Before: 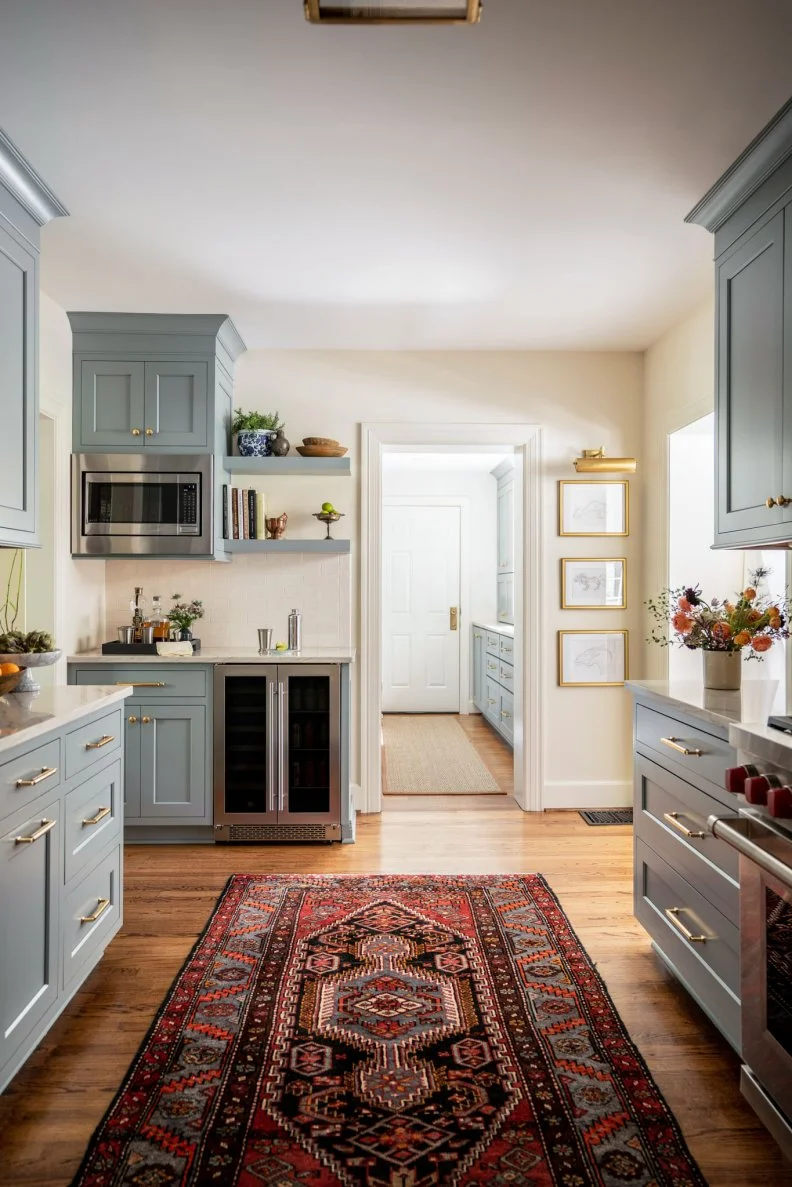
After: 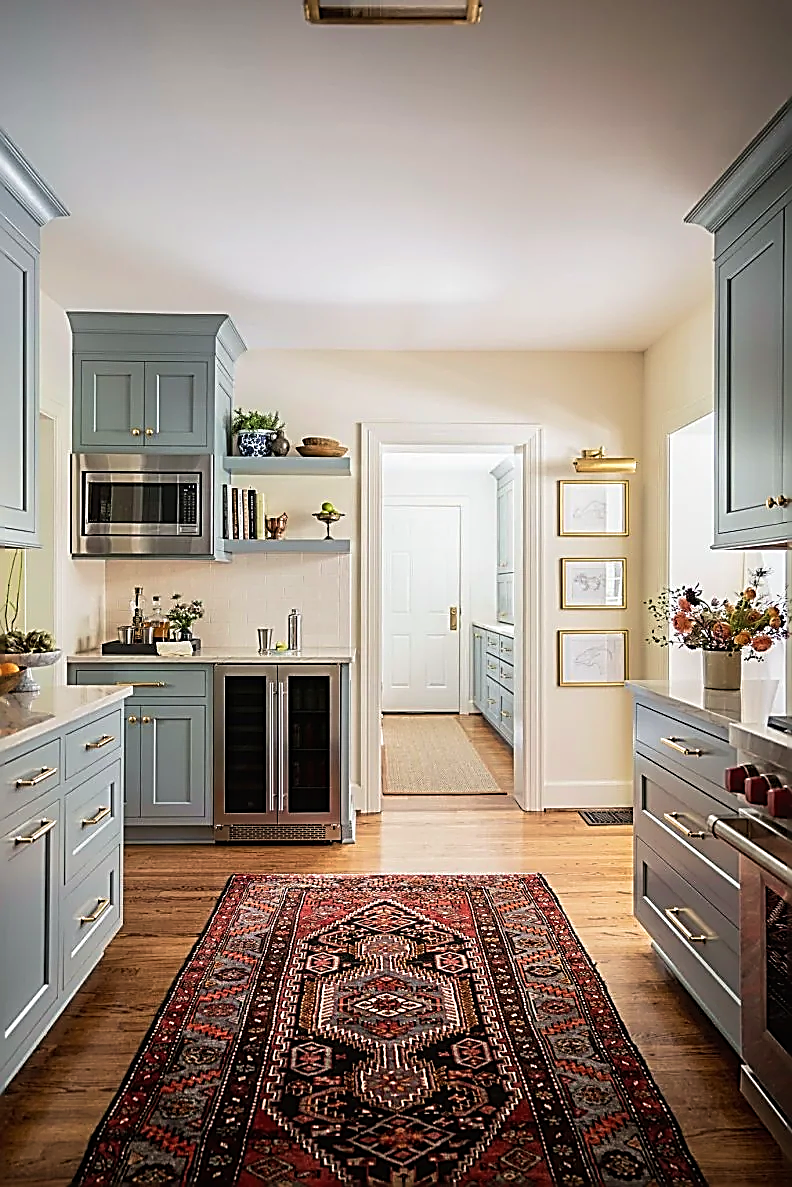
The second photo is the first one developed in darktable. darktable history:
velvia: on, module defaults
sharpen: amount 1.992
color balance rgb: shadows lift › luminance -20.187%, perceptual saturation grading › global saturation 0.802%
contrast equalizer: y [[0.6 ×6], [0.55 ×6], [0 ×6], [0 ×6], [0 ×6]], mix -0.217
